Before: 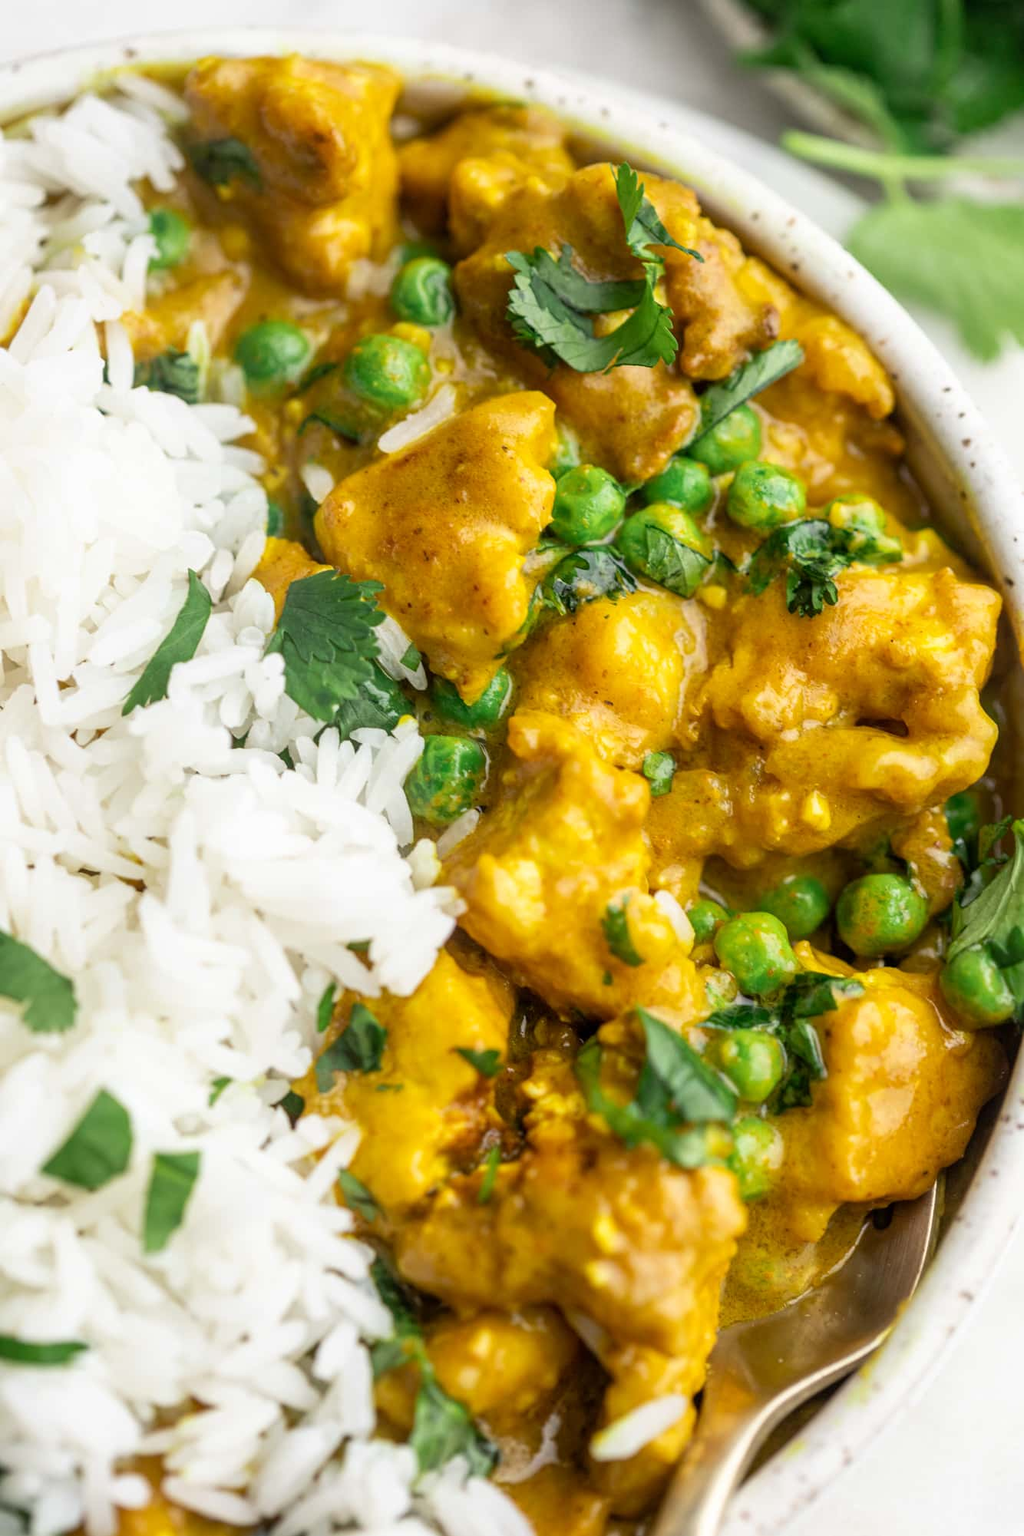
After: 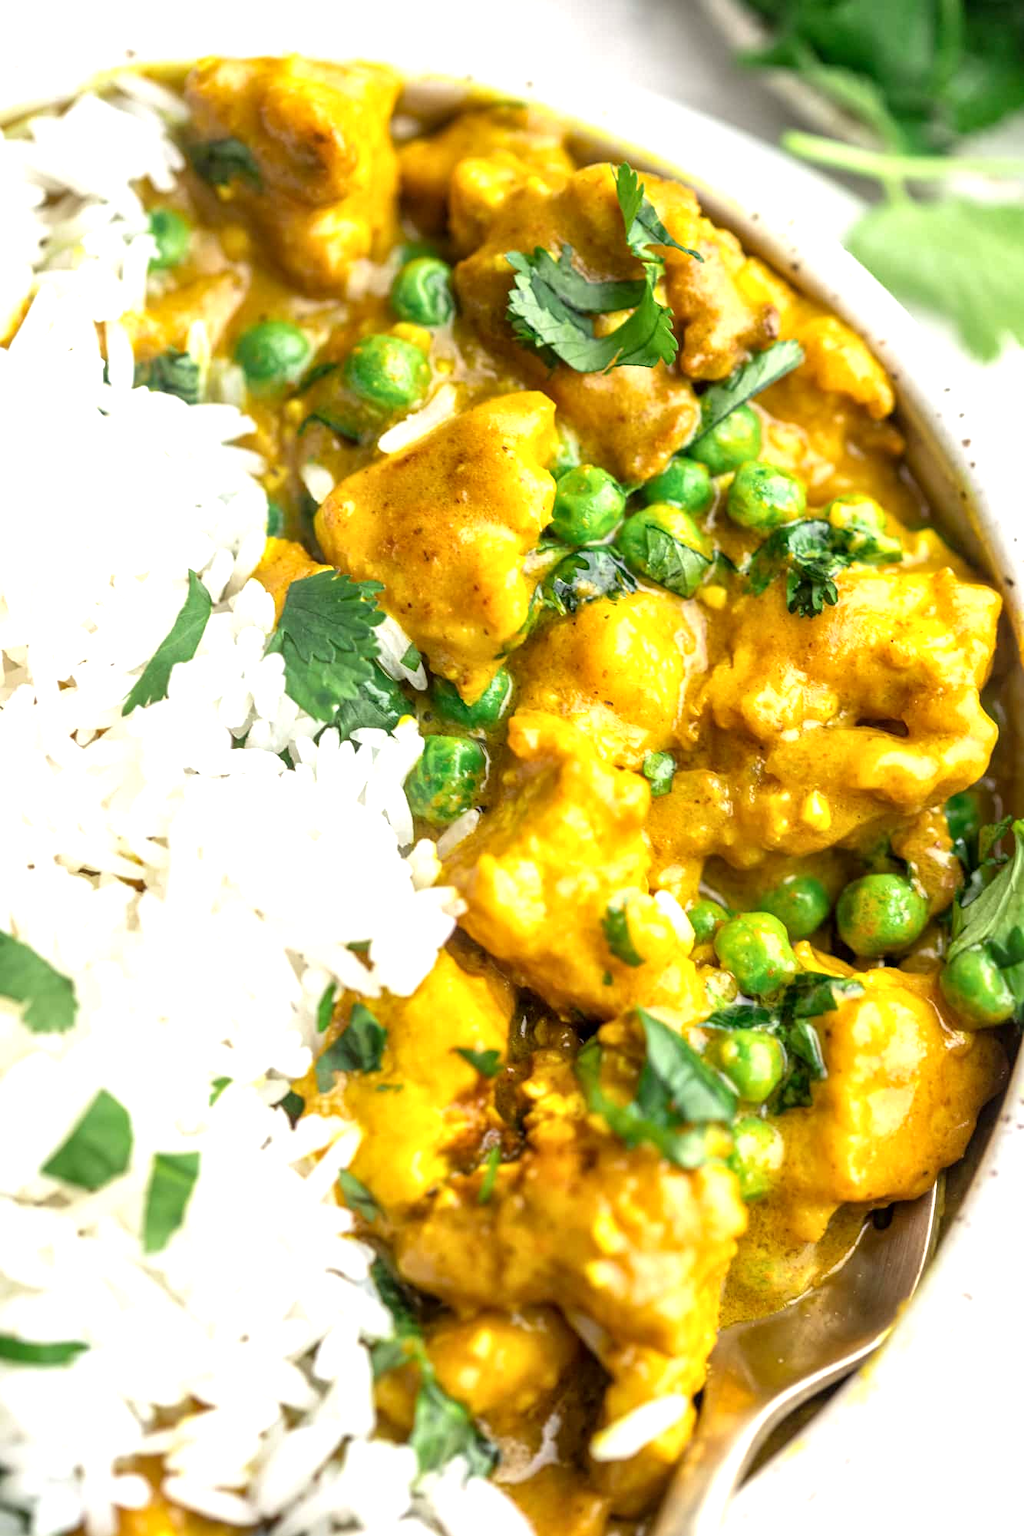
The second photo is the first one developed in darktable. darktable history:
exposure: exposure 0.7 EV, compensate highlight preservation false
local contrast: mode bilateral grid, contrast 20, coarseness 50, detail 120%, midtone range 0.2
